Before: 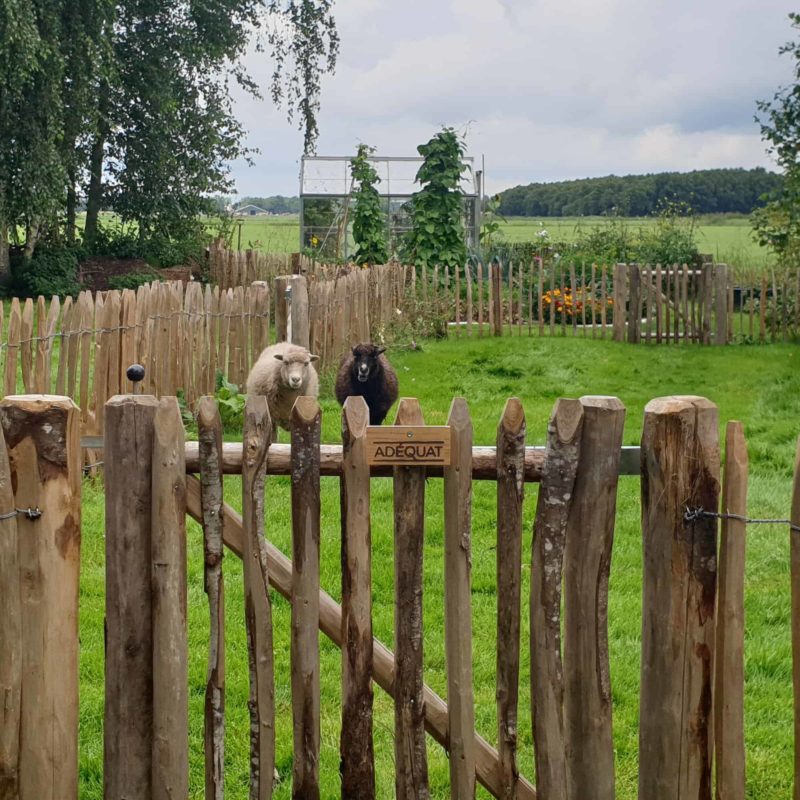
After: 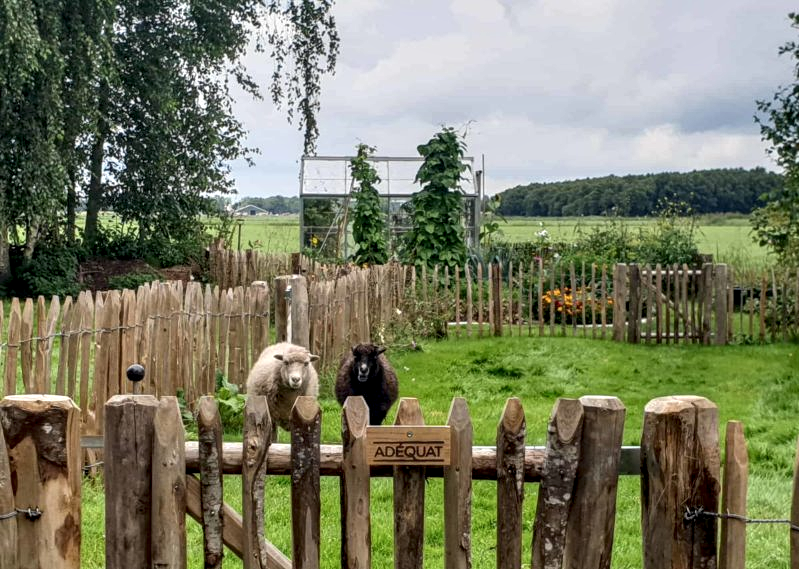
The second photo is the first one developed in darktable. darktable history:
local contrast: highlights 60%, shadows 60%, detail 160%
crop: right 0%, bottom 28.793%
